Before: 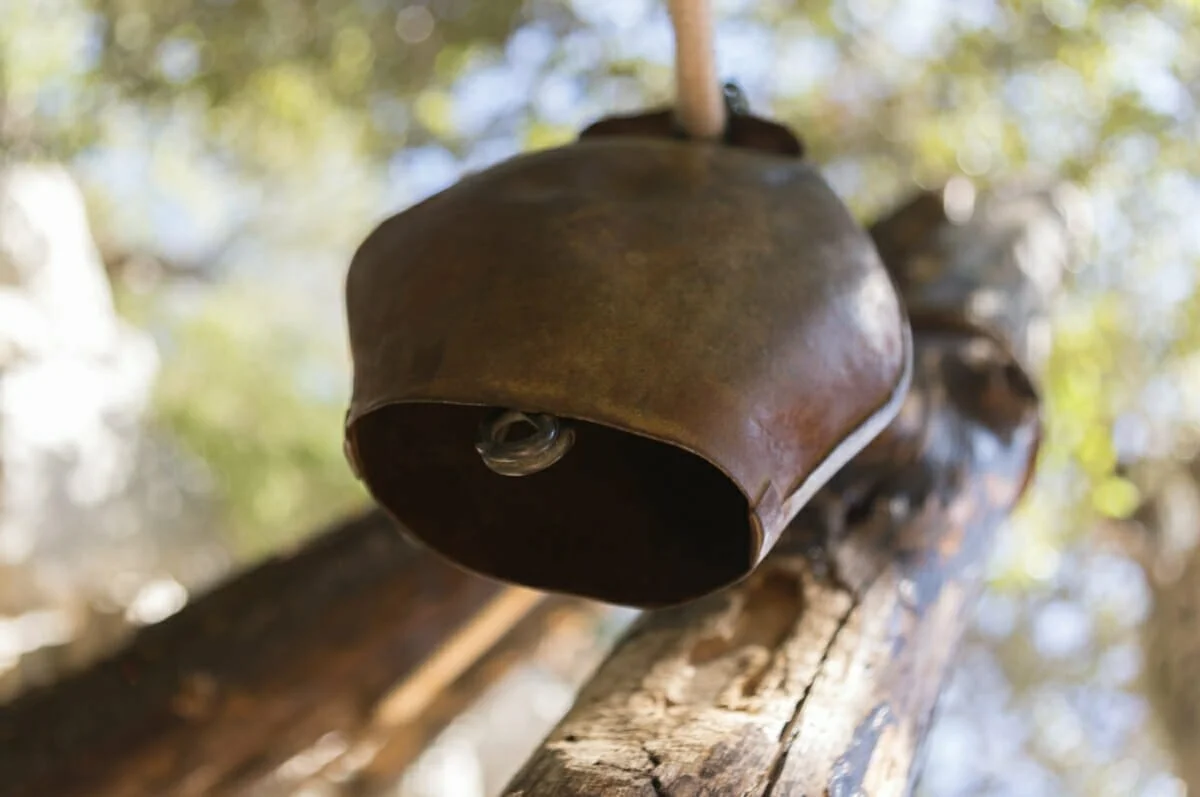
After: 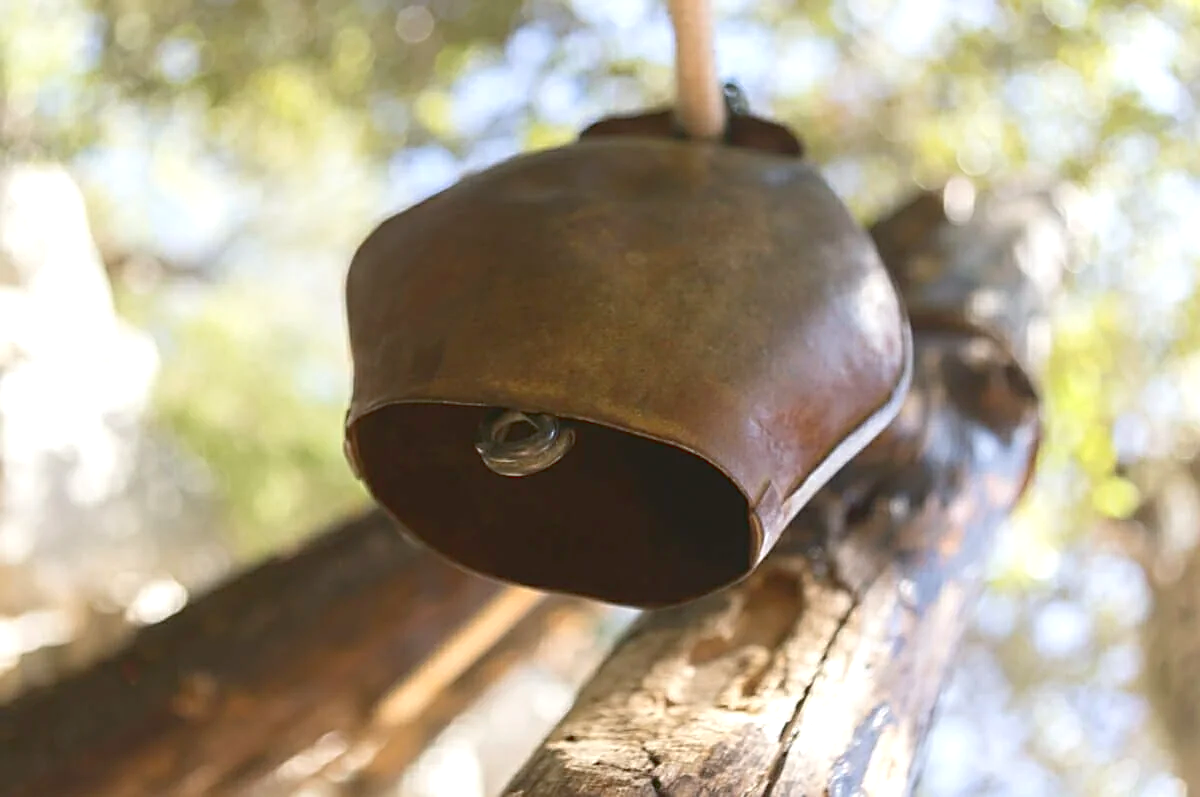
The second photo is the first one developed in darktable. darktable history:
tone curve: curves: ch0 [(0, 0.068) (1, 0.961)], color space Lab, linked channels, preserve colors none
sharpen: on, module defaults
exposure: black level correction 0, exposure 0.5 EV, compensate exposure bias true, compensate highlight preservation false
